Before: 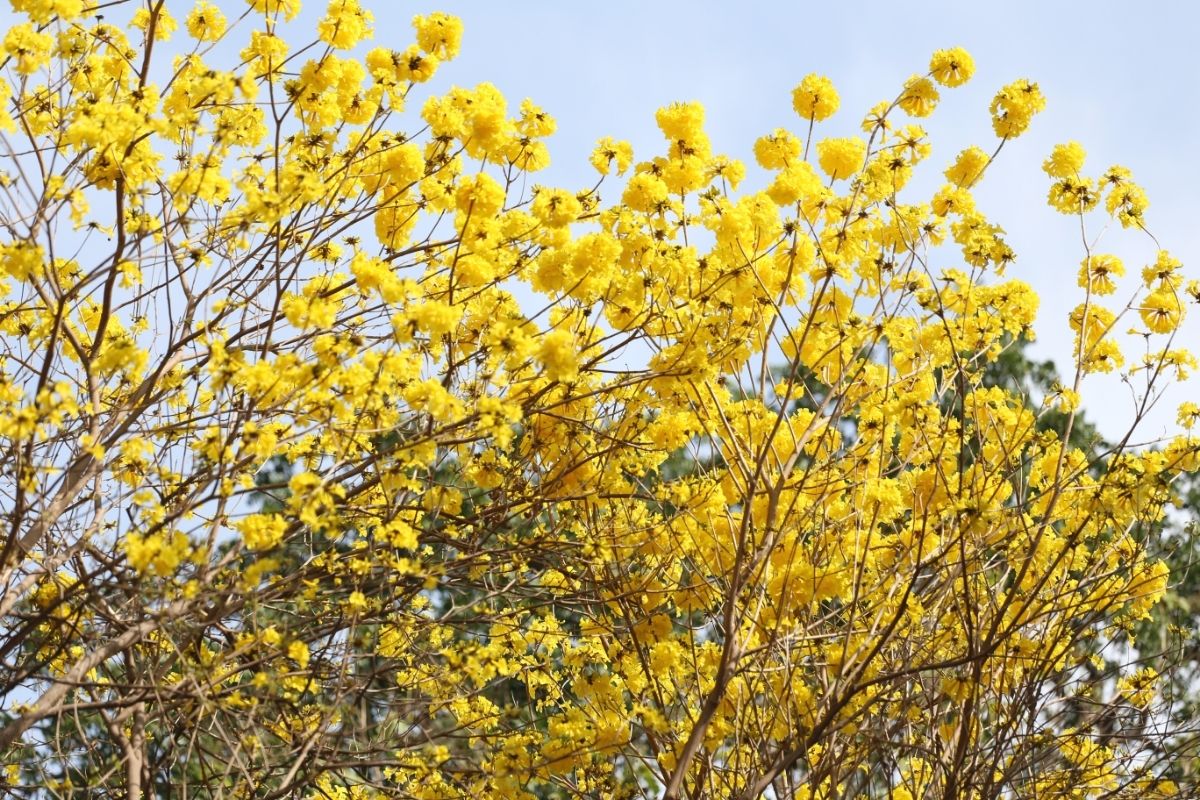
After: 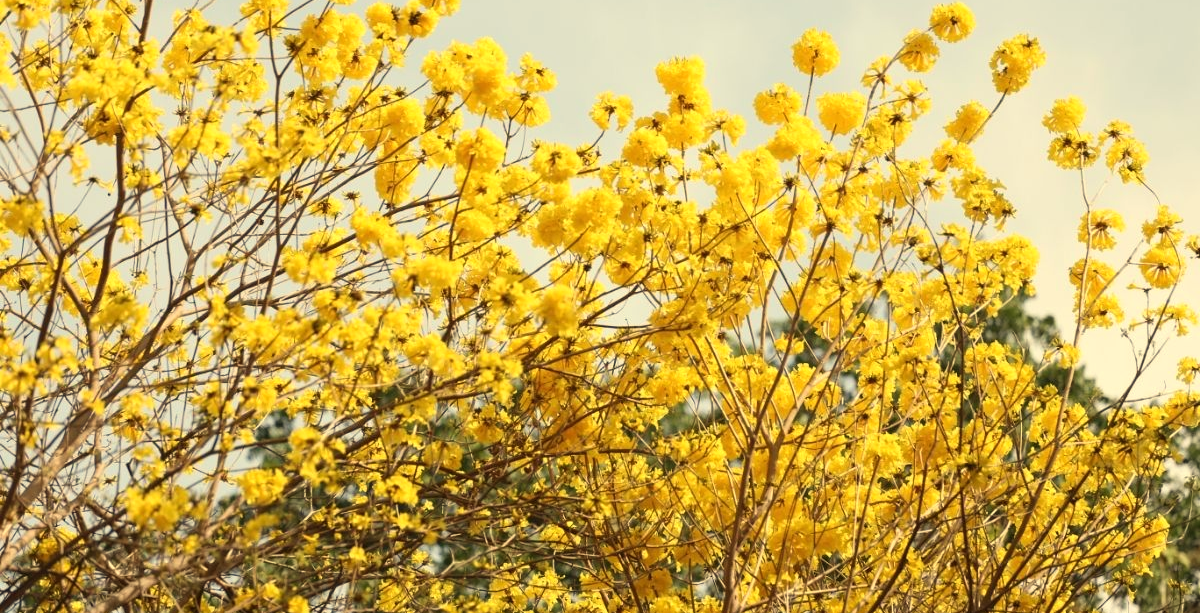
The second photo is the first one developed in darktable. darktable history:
white balance: red 1.08, blue 0.791
crop: top 5.667%, bottom 17.637%
